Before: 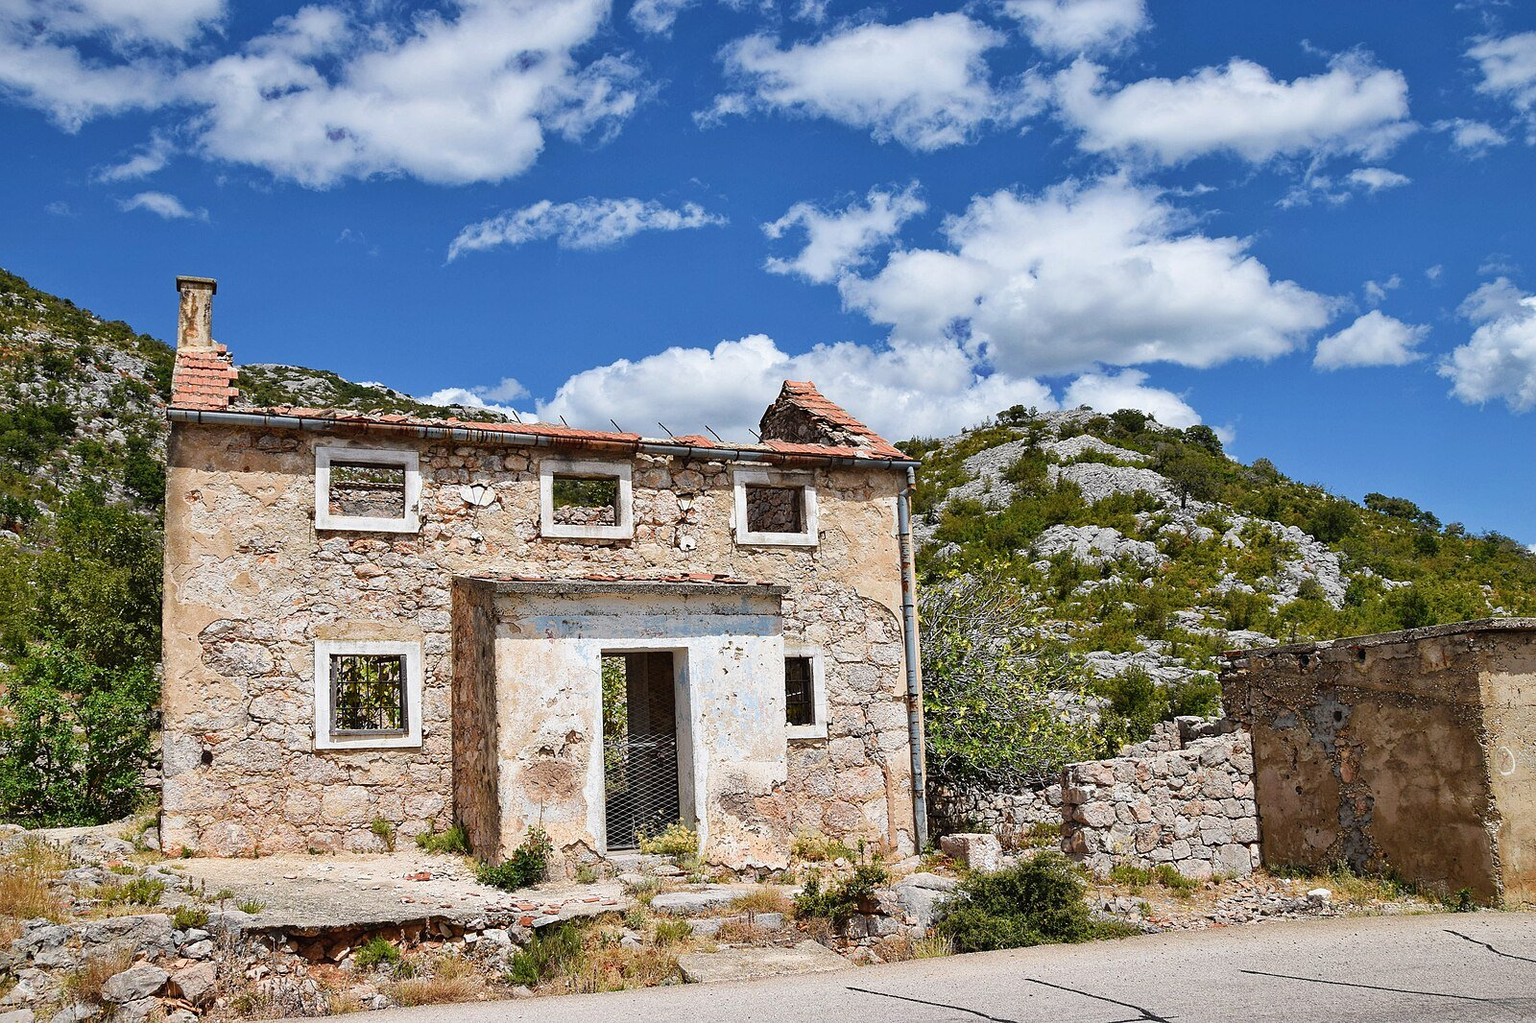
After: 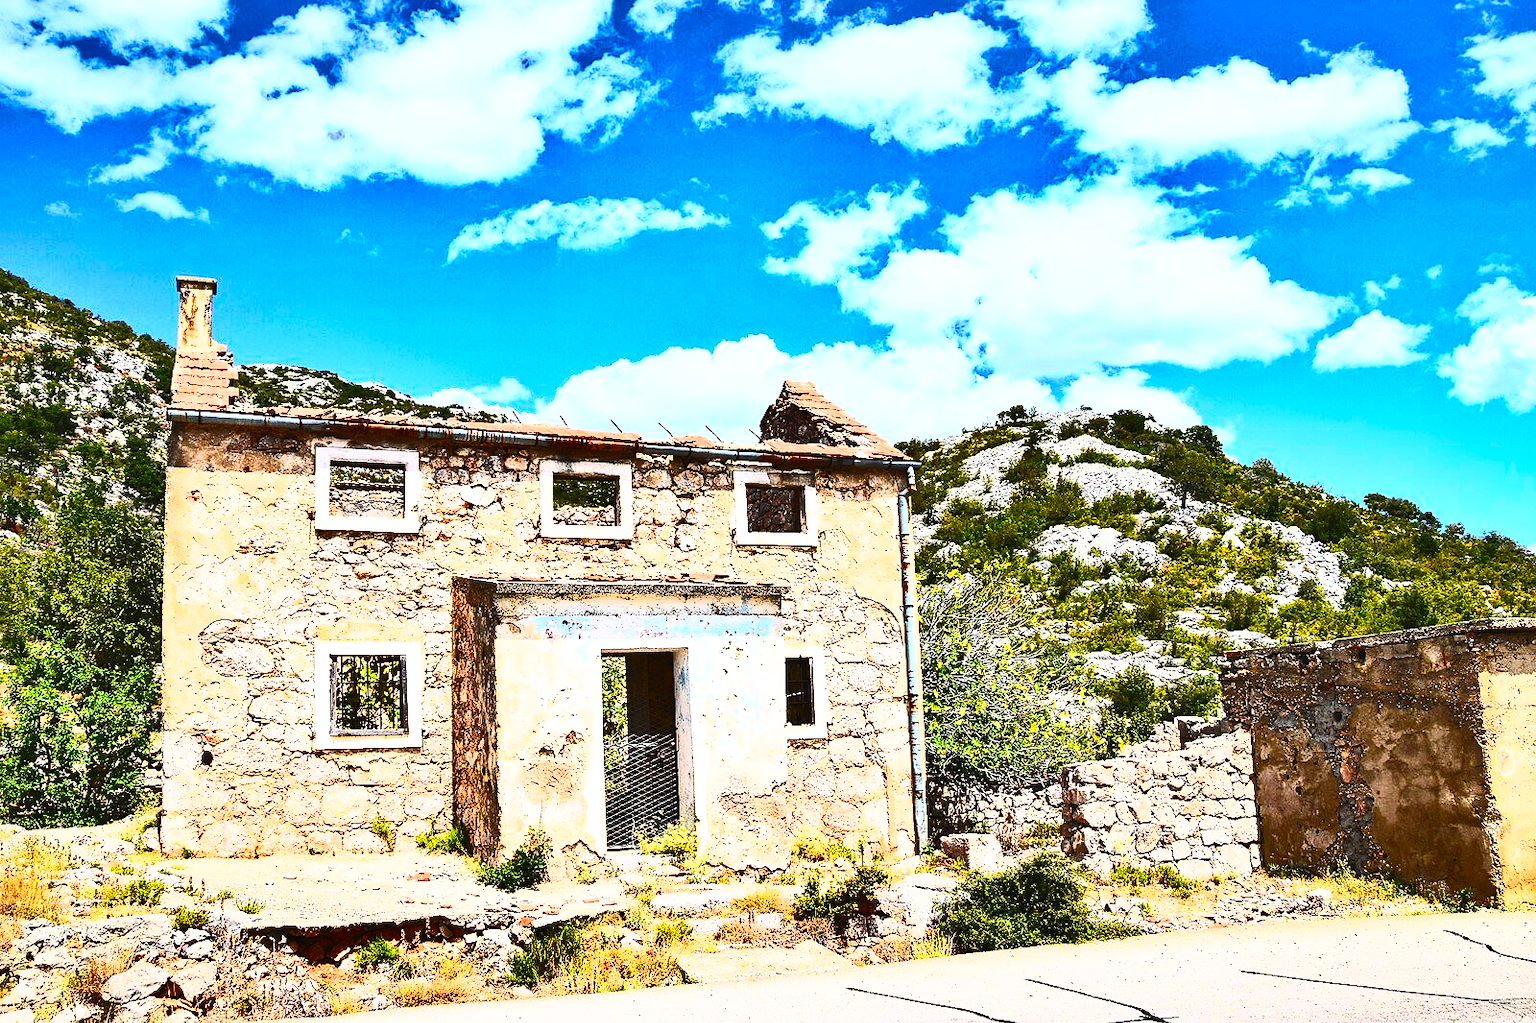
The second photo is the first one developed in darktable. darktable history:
exposure: exposure 0.201 EV, compensate exposure bias true, compensate highlight preservation false
contrast brightness saturation: contrast 0.838, brightness 0.596, saturation 0.604
tone equalizer: -8 EV -0.424 EV, -7 EV -0.397 EV, -6 EV -0.359 EV, -5 EV -0.258 EV, -3 EV 0.236 EV, -2 EV 0.361 EV, -1 EV 0.392 EV, +0 EV 0.399 EV, smoothing diameter 2.02%, edges refinement/feathering 23.42, mask exposure compensation -1.57 EV, filter diffusion 5
shadows and highlights: low approximation 0.01, soften with gaussian
